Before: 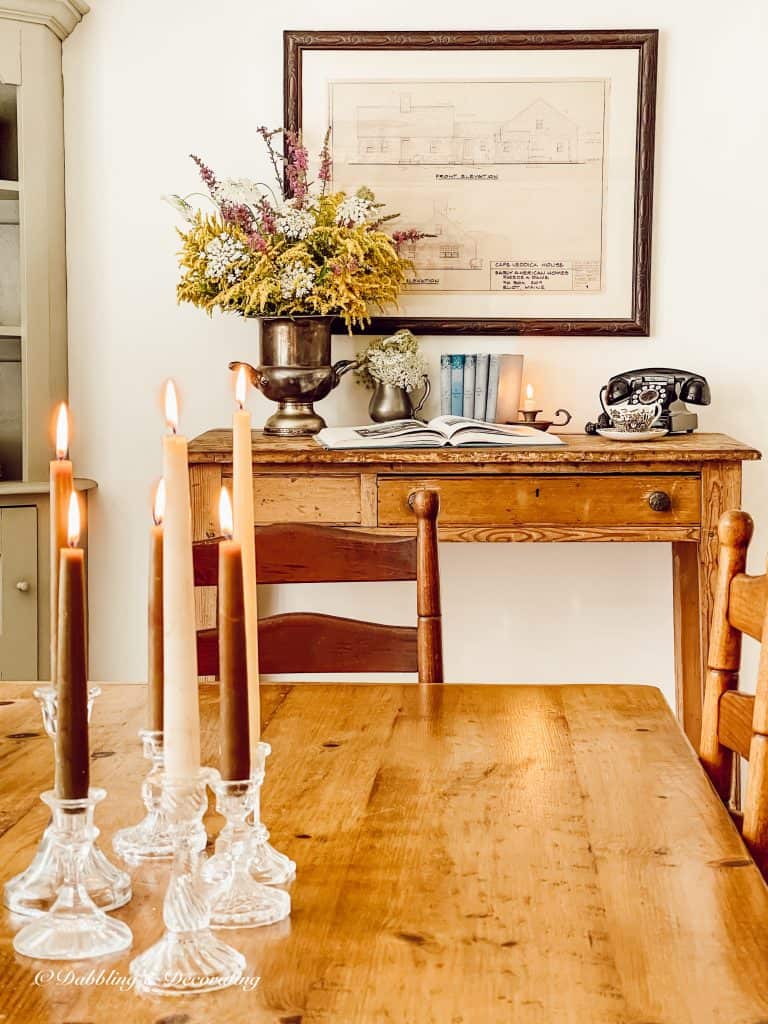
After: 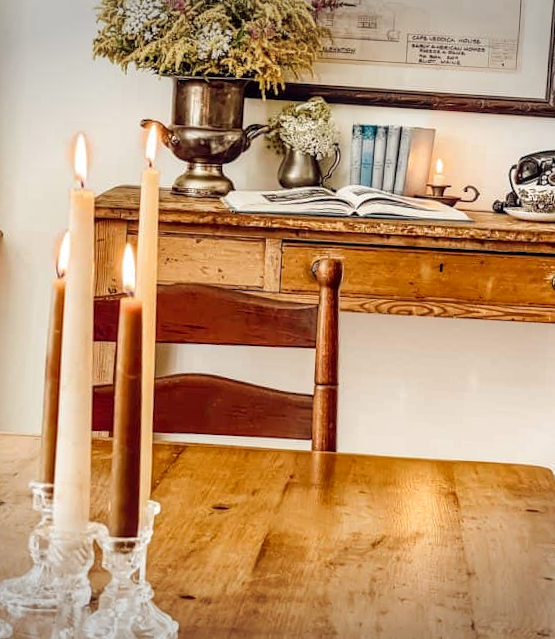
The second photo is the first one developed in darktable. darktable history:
local contrast: on, module defaults
crop and rotate: angle -3.33°, left 9.901%, top 20.845%, right 12.354%, bottom 11.97%
vignetting: fall-off start 99.98%, brightness -0.405, saturation -0.29, width/height ratio 1.308
